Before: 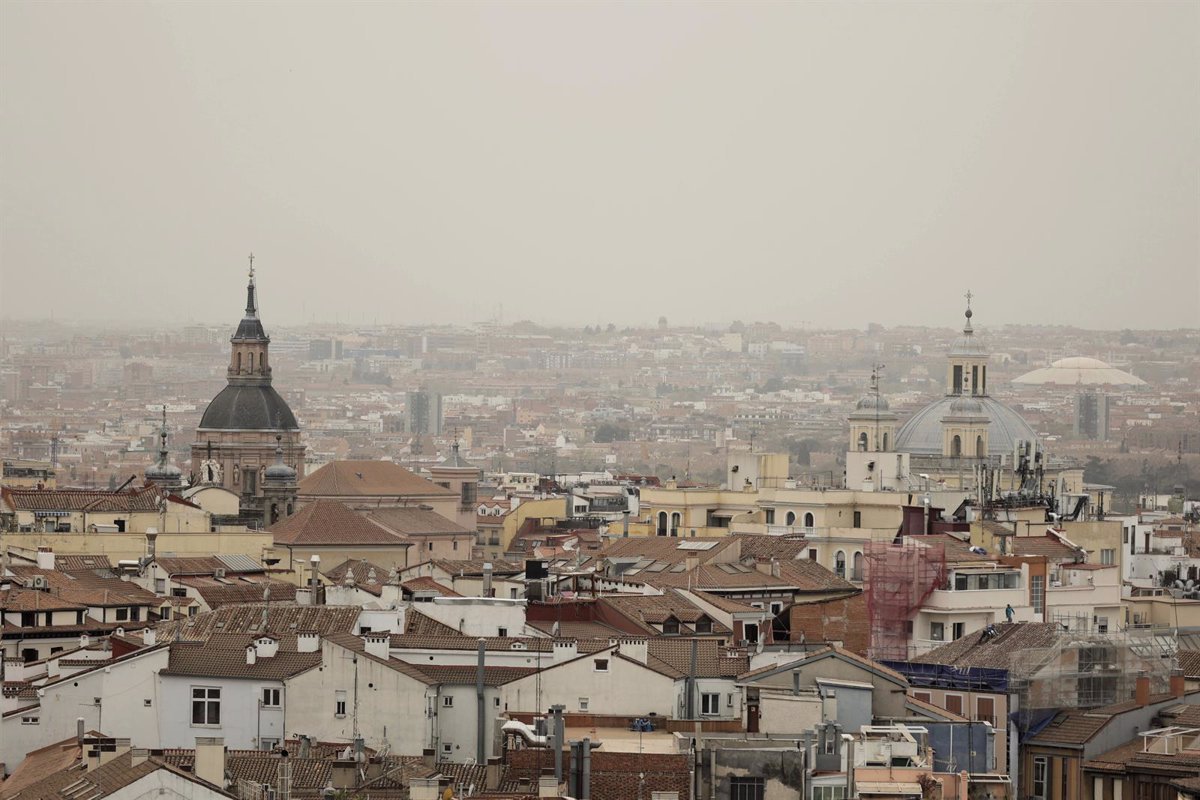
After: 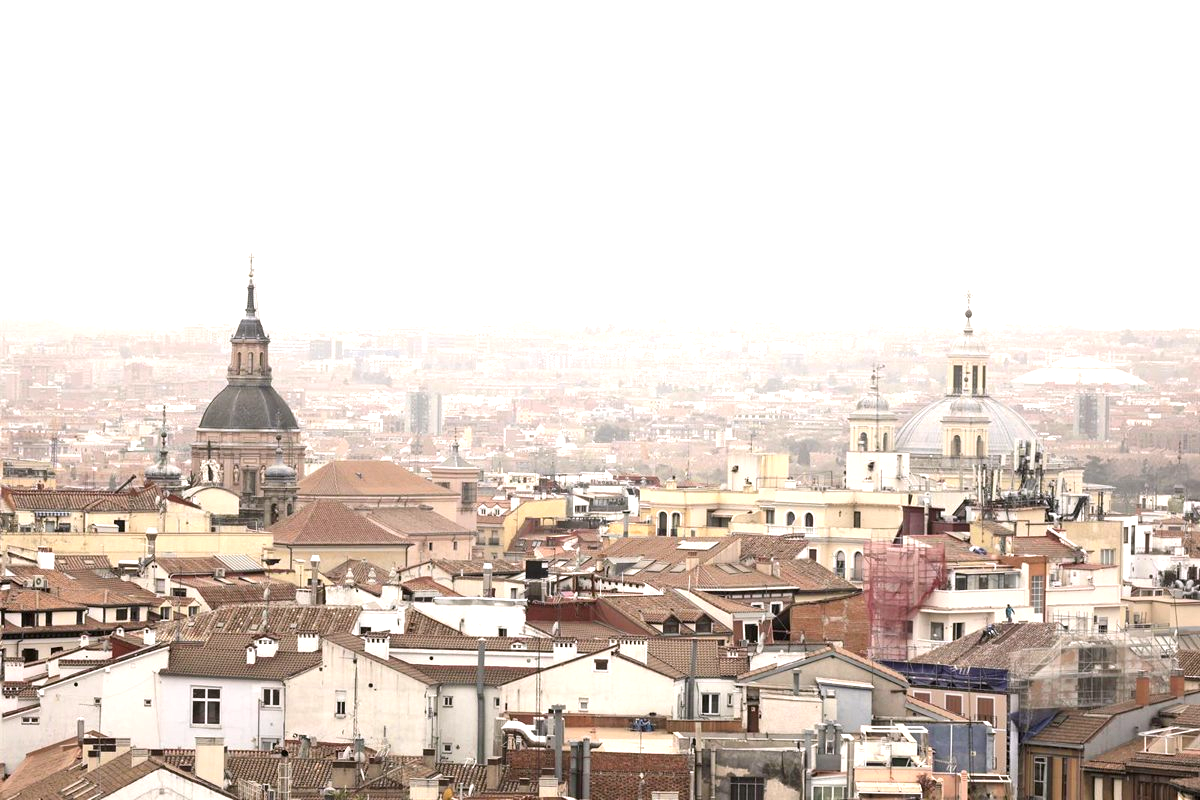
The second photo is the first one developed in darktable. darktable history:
exposure: black level correction 0, exposure 1.3 EV, compensate highlight preservation false
color correction: highlights a* 3.12, highlights b* -1.55, shadows a* -0.101, shadows b* 2.52, saturation 0.98
